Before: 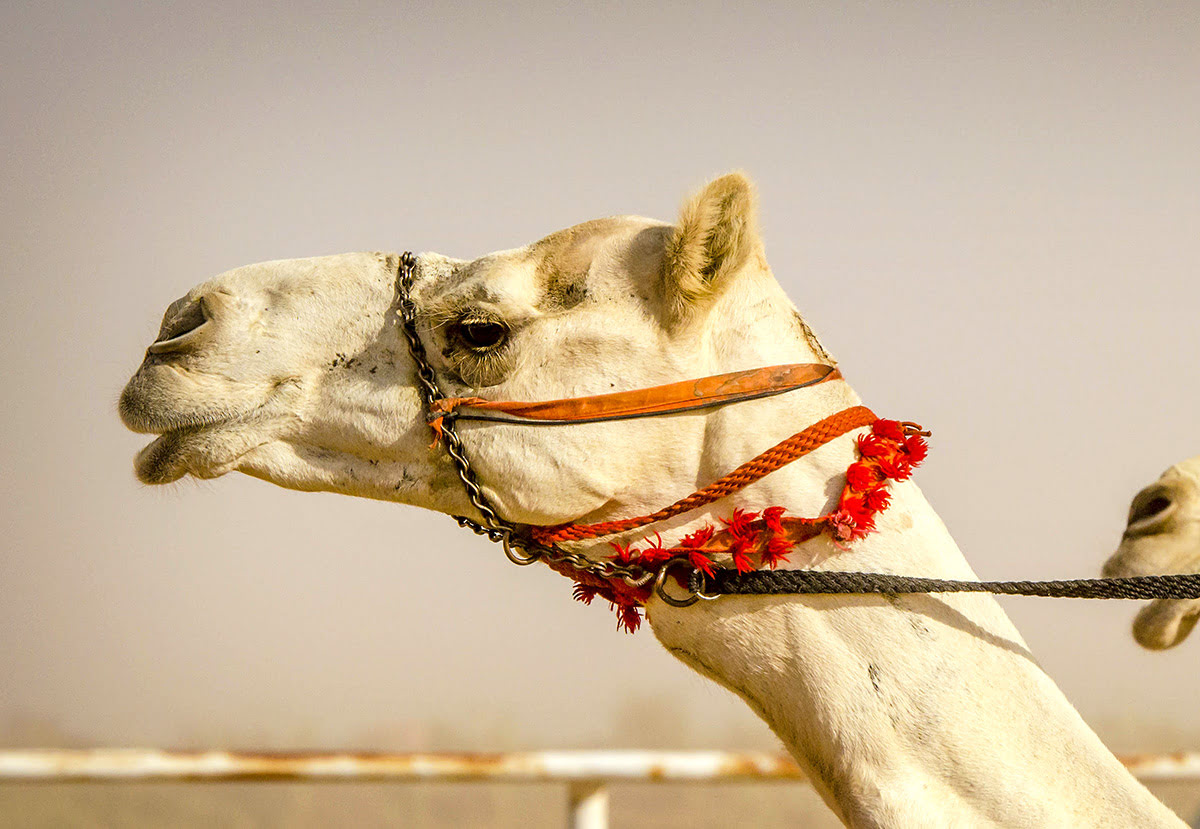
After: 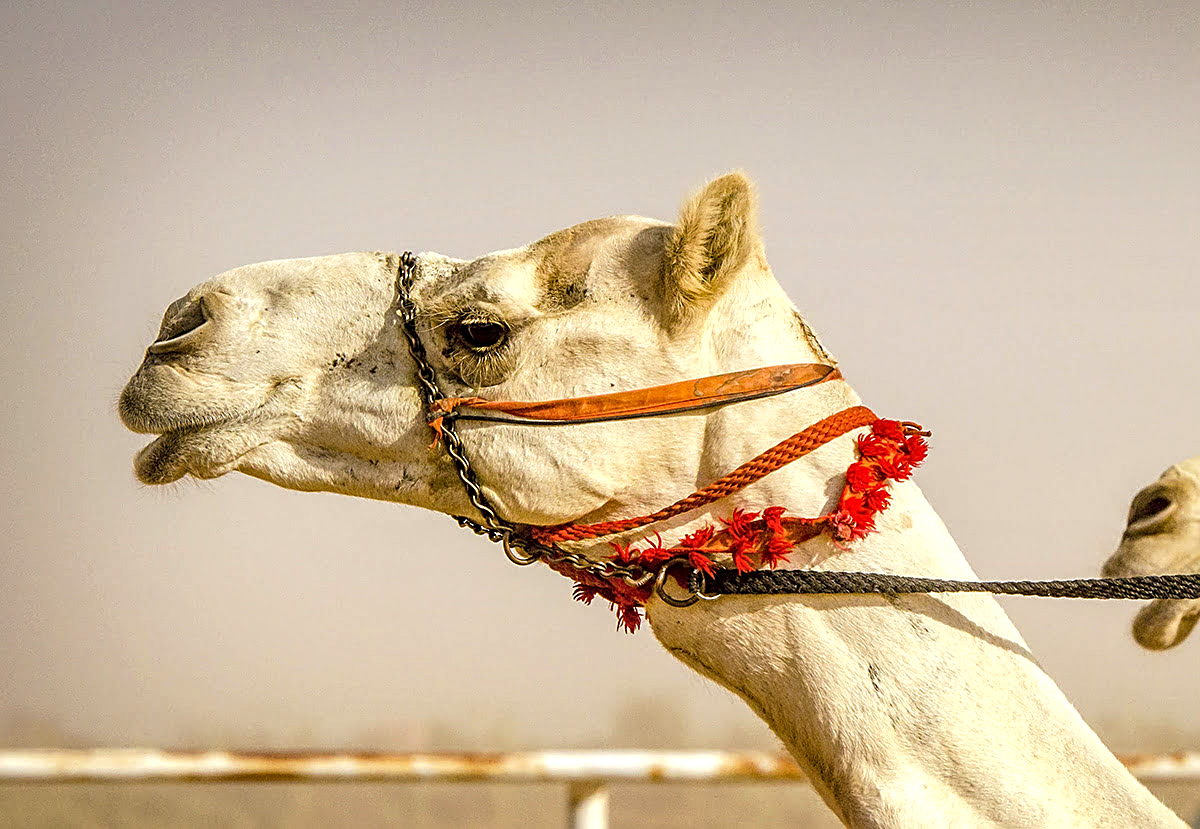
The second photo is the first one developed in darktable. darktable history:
sharpen: on, module defaults
local contrast: highlights 99%, shadows 86%, detail 160%, midtone range 0.2
